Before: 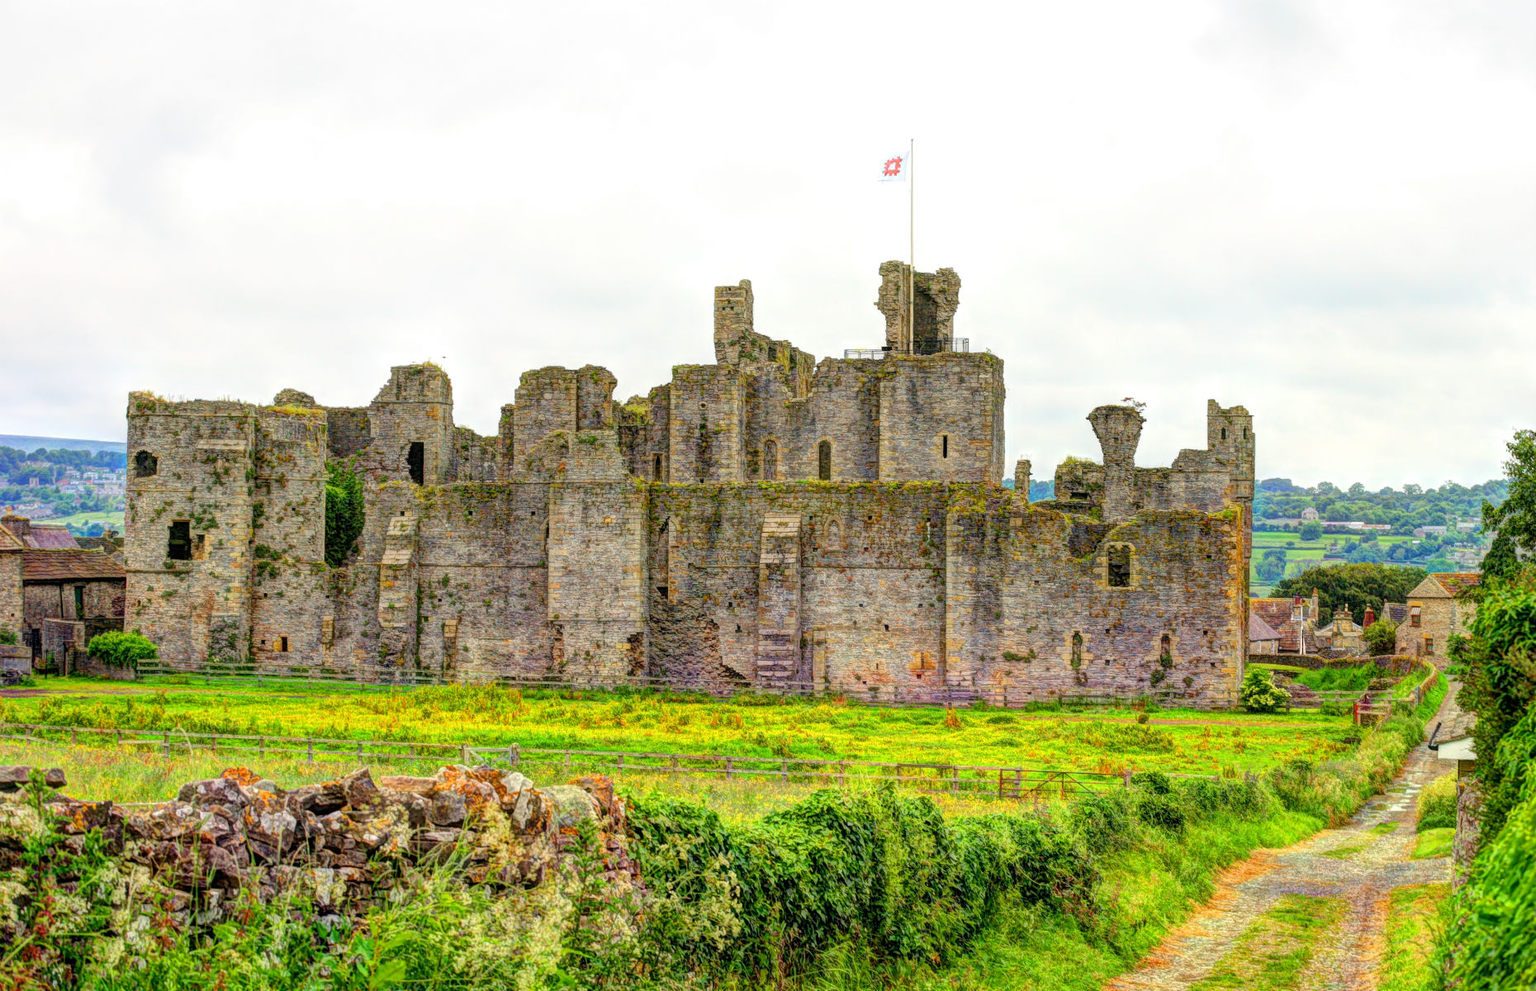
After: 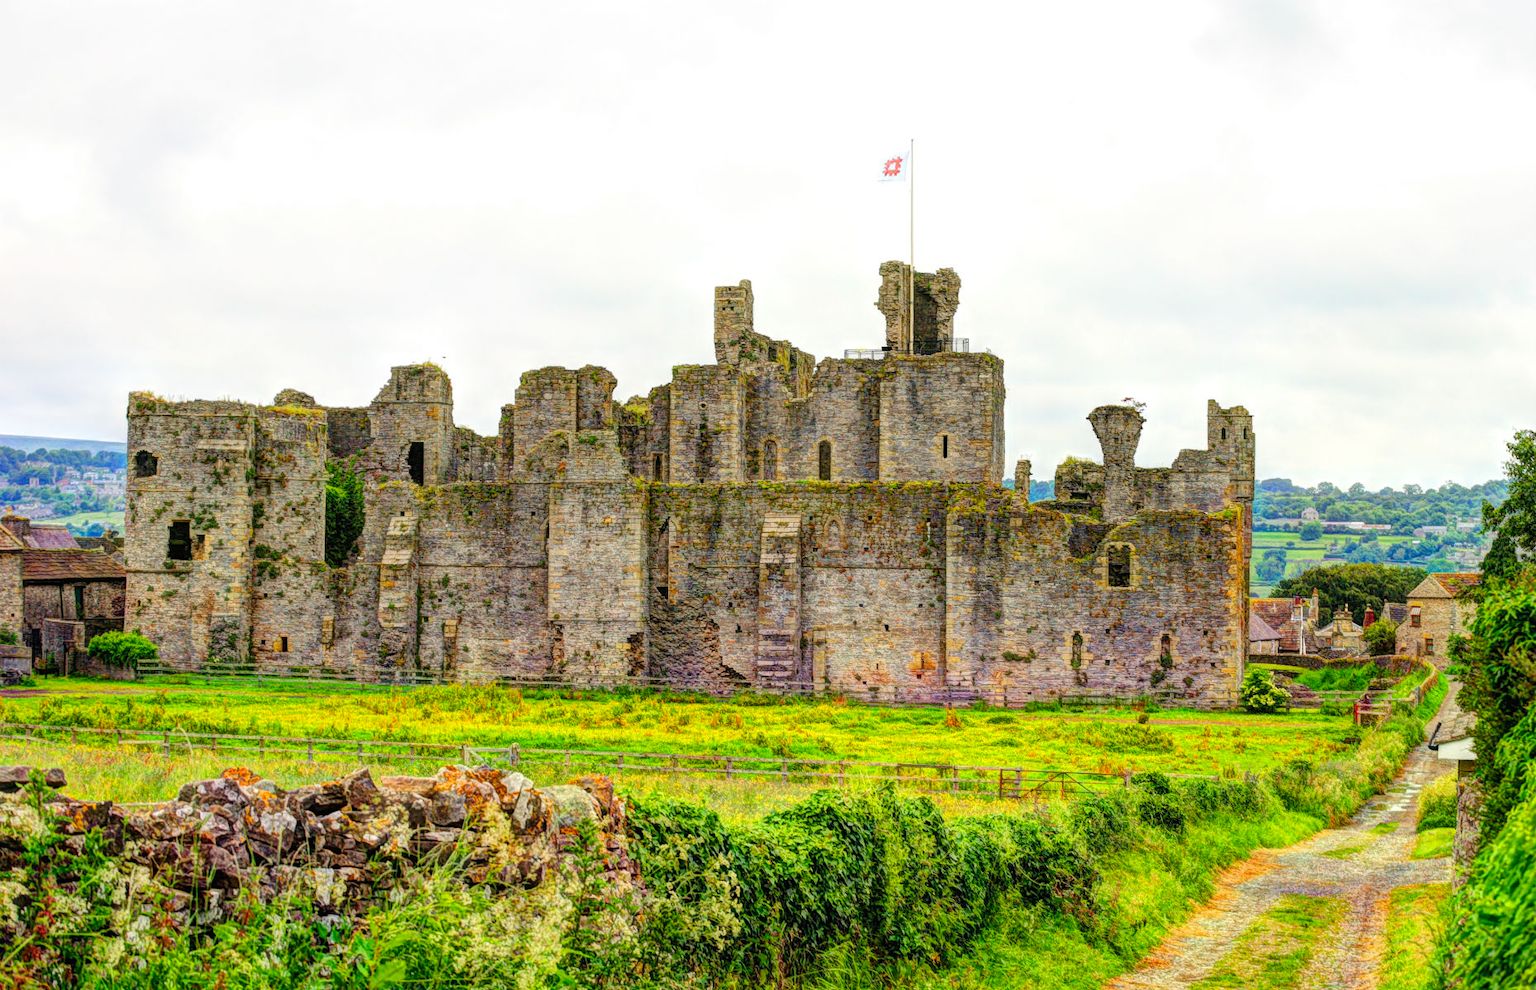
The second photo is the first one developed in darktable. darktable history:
tone curve: curves: ch0 [(0, 0) (0.003, 0.013) (0.011, 0.016) (0.025, 0.023) (0.044, 0.036) (0.069, 0.051) (0.1, 0.076) (0.136, 0.107) (0.177, 0.145) (0.224, 0.186) (0.277, 0.246) (0.335, 0.311) (0.399, 0.378) (0.468, 0.462) (0.543, 0.548) (0.623, 0.636) (0.709, 0.728) (0.801, 0.816) (0.898, 0.9) (1, 1)], preserve colors none
